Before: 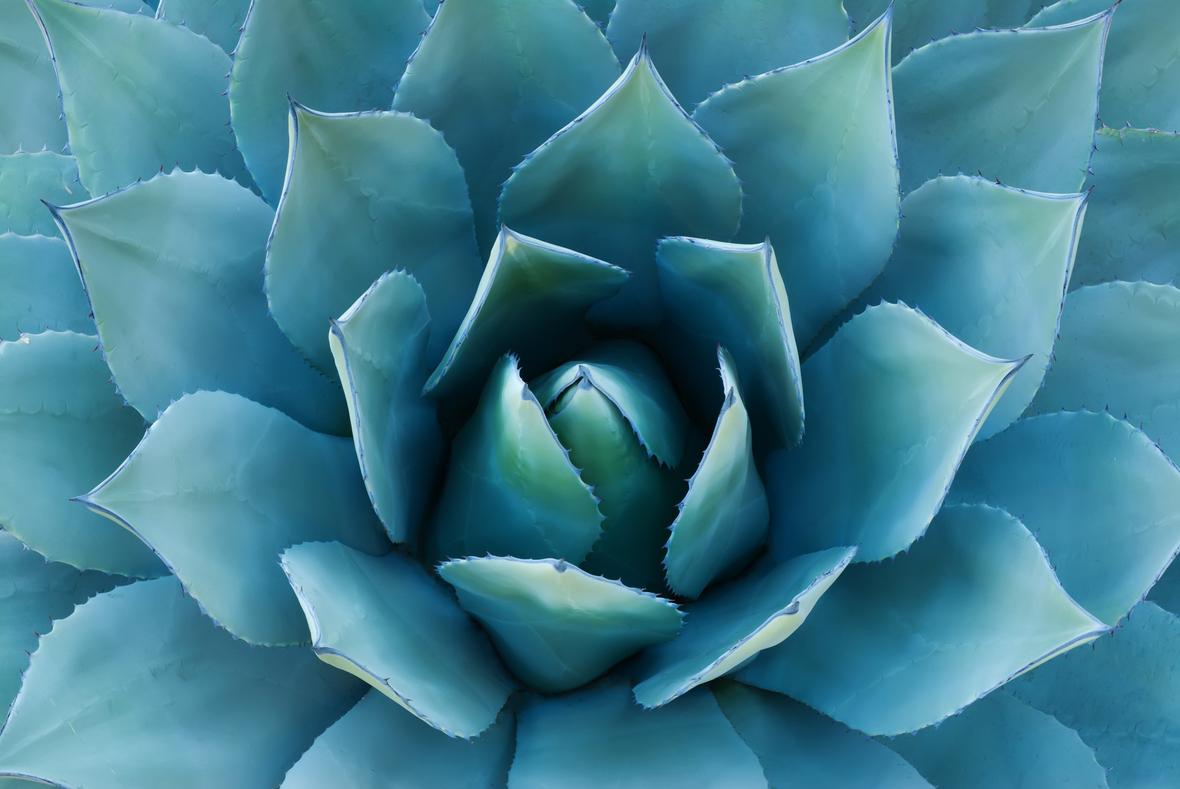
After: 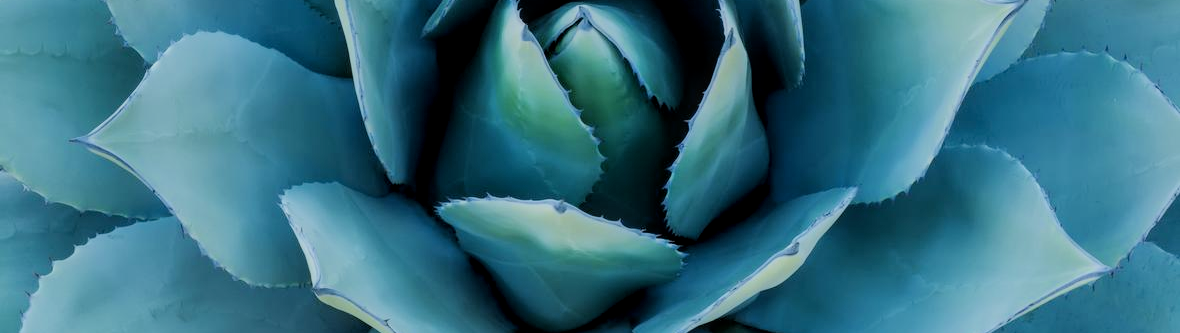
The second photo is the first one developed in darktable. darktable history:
crop: top 45.624%, bottom 12.109%
local contrast: on, module defaults
filmic rgb: black relative exposure -7.2 EV, white relative exposure 5.38 EV, hardness 3.02, color science v6 (2022)
